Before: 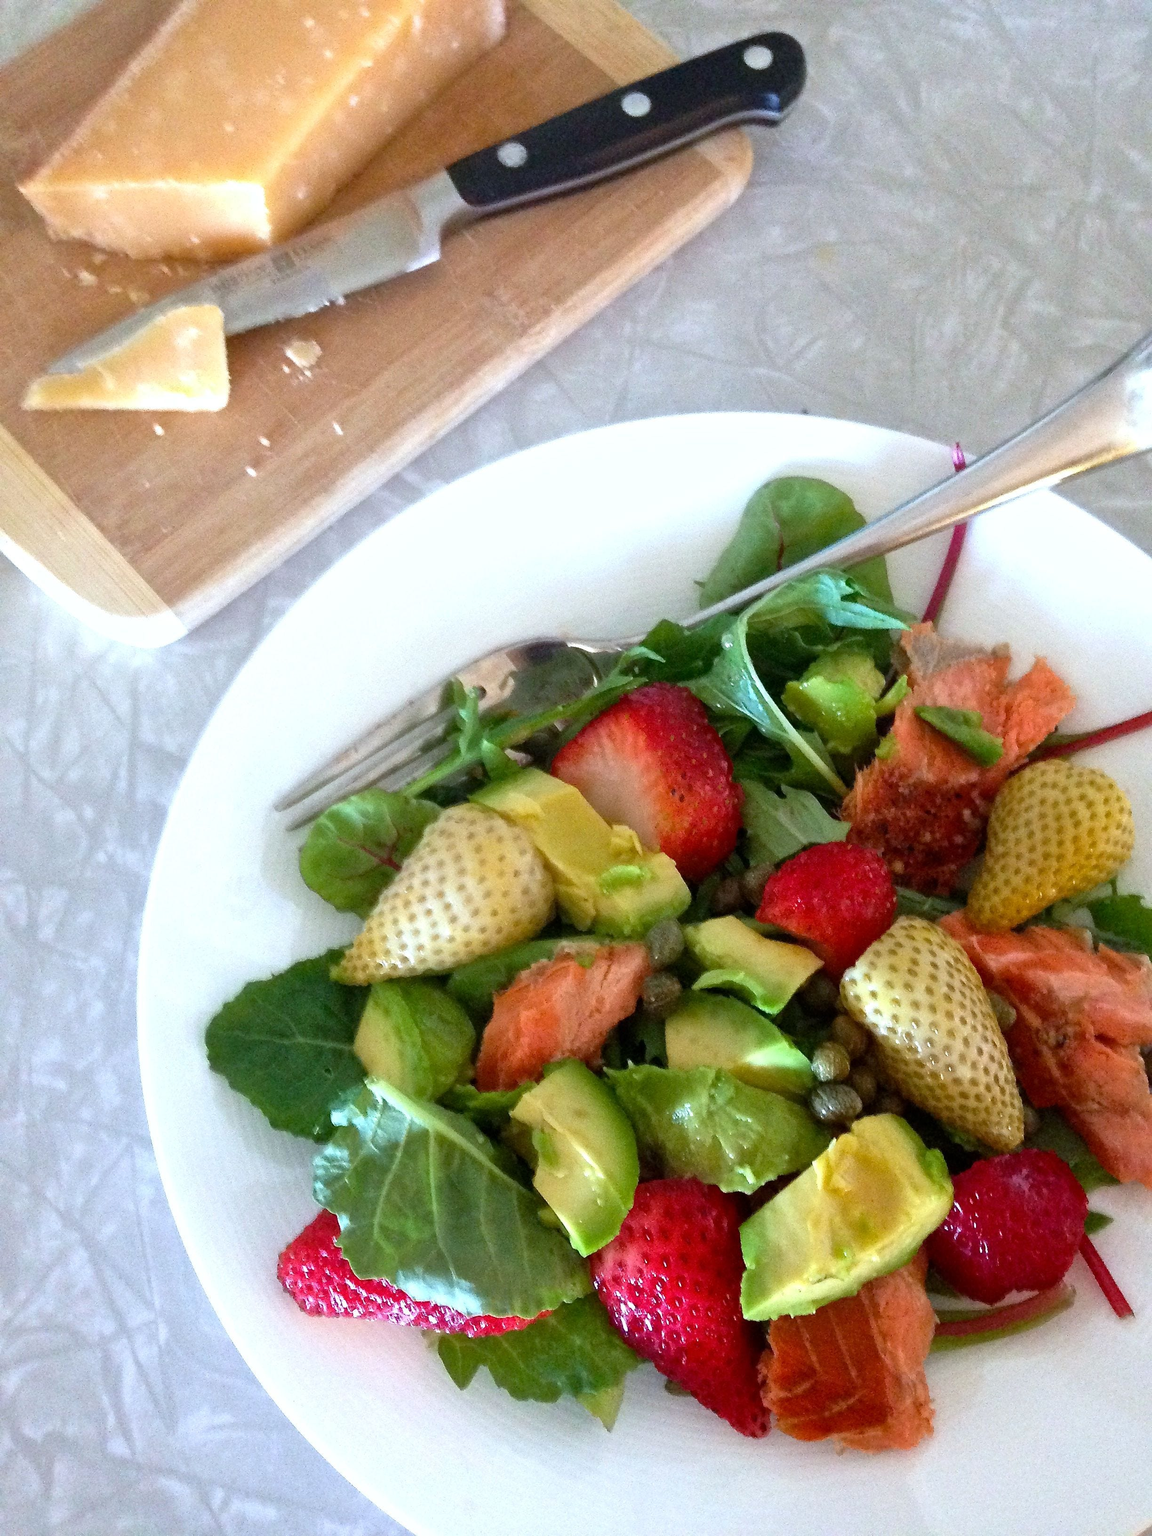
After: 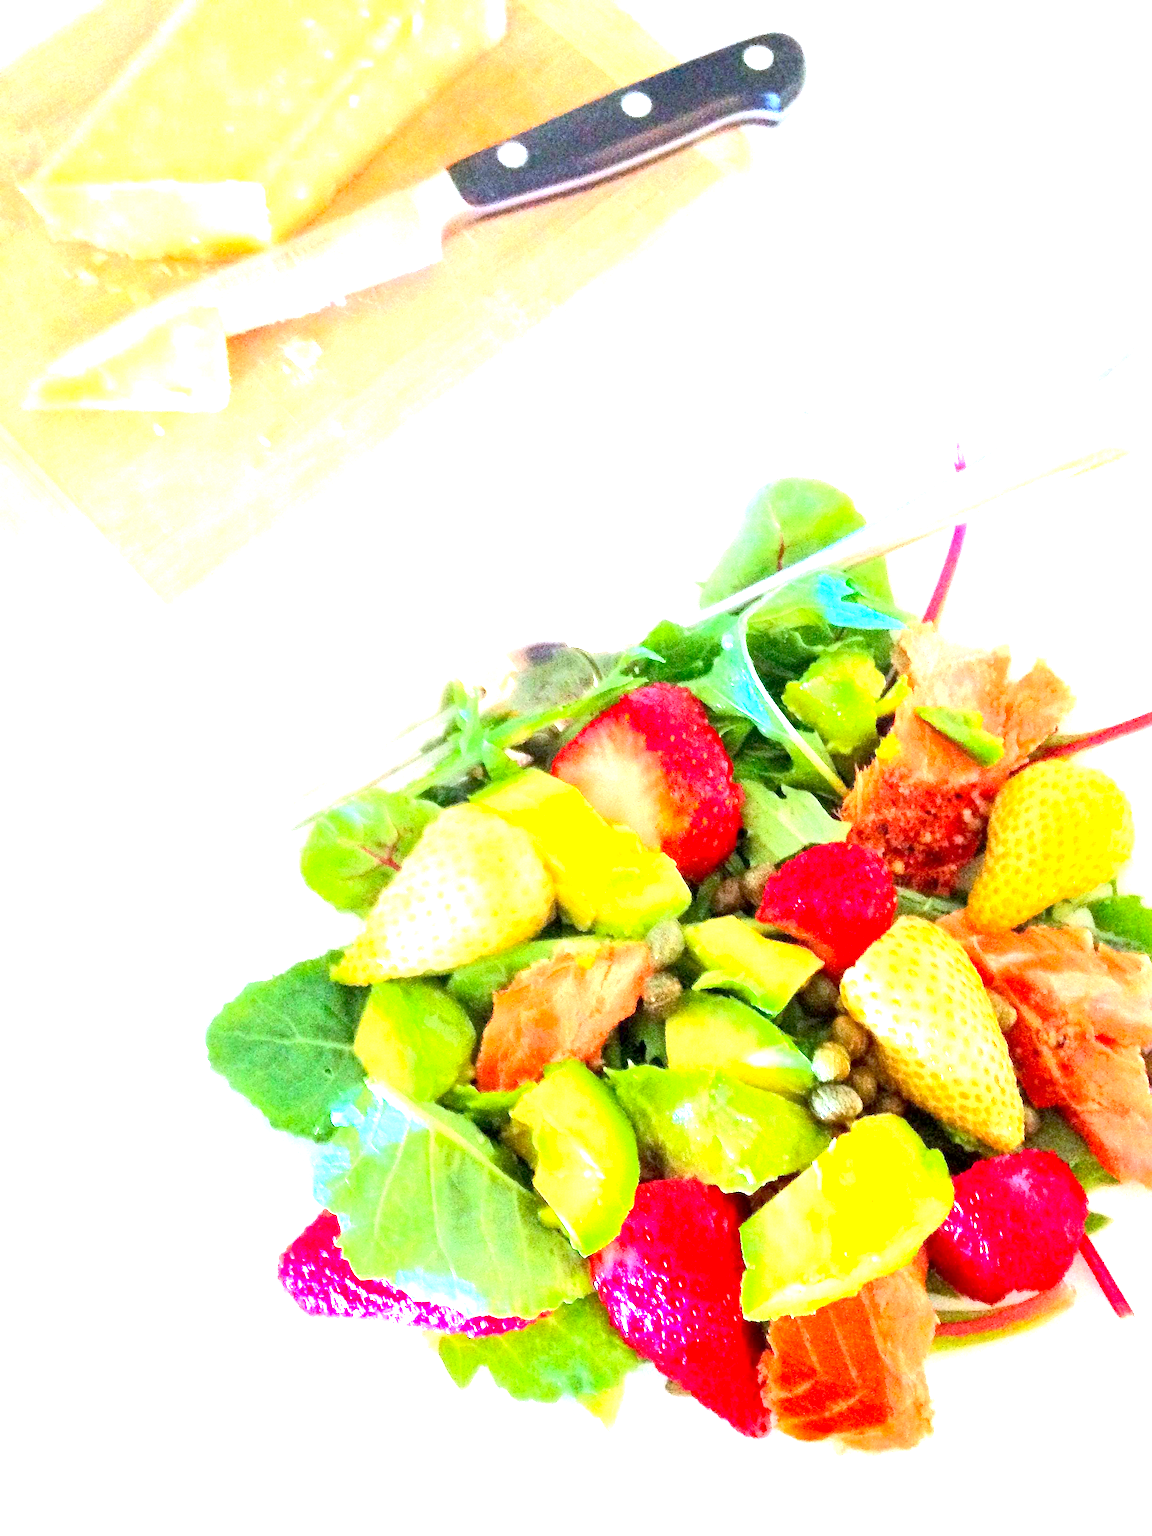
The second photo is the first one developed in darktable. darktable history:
contrast brightness saturation: contrast 0.198, brightness 0.164, saturation 0.217
exposure: black level correction 0.001, exposure 2.576 EV, compensate exposure bias true, compensate highlight preservation false
